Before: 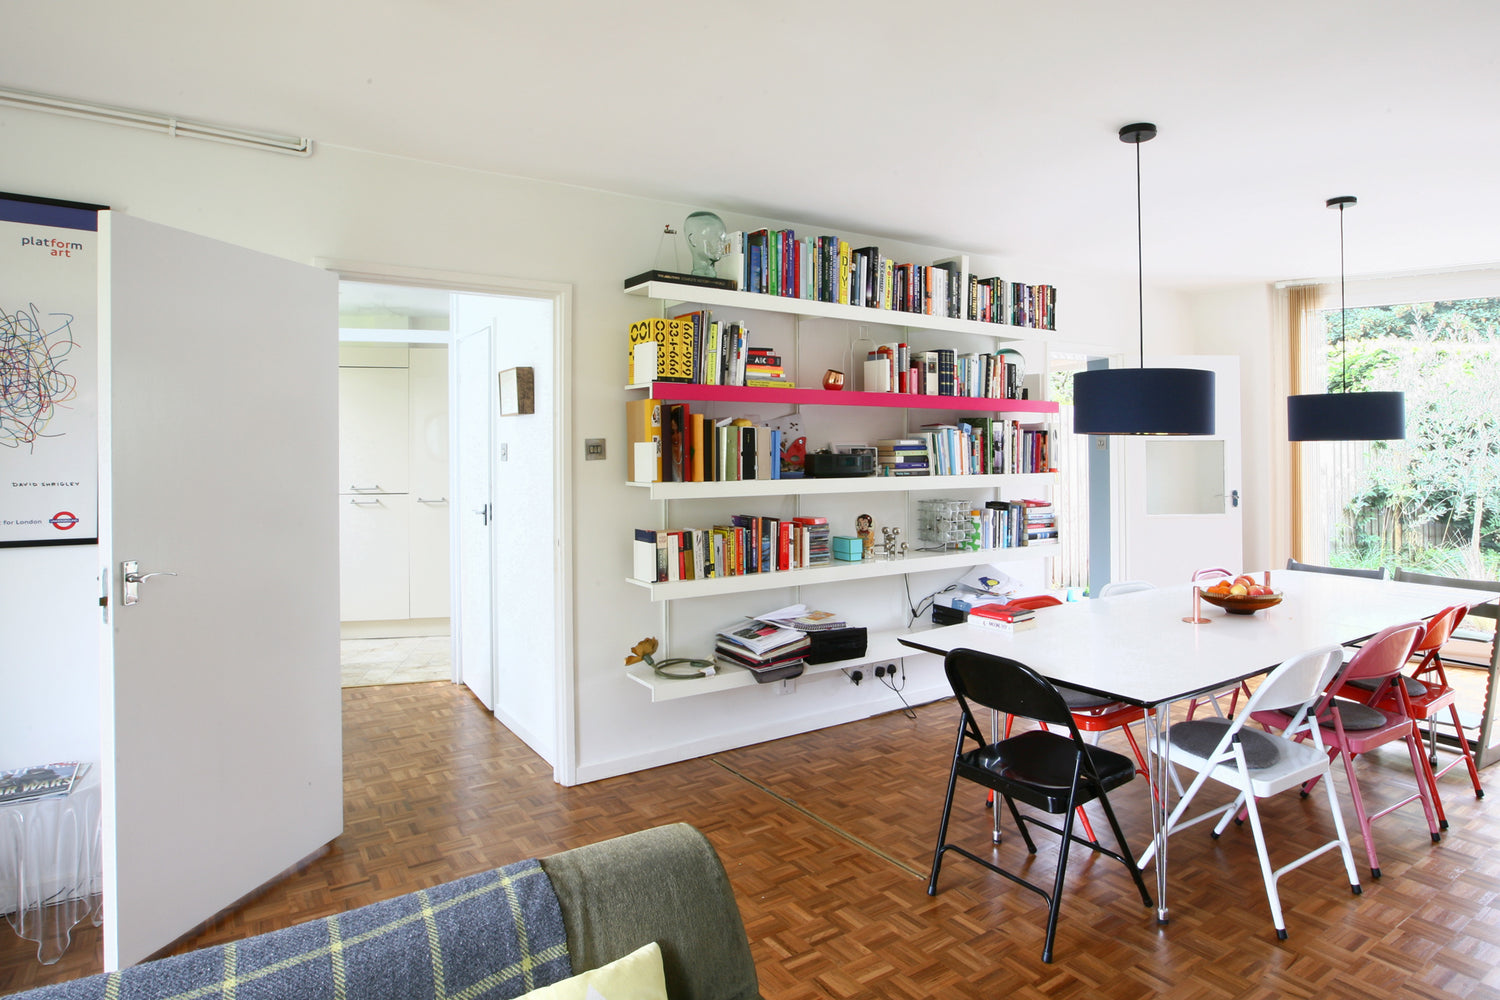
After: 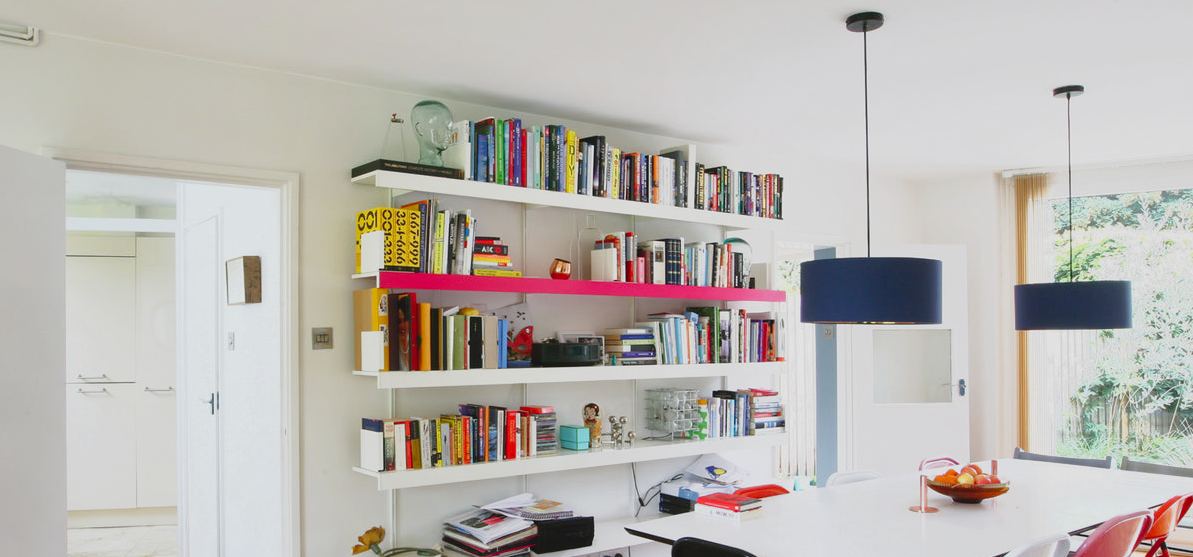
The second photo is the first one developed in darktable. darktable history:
tone curve: curves: ch0 [(0, 0.029) (0.099, 0.082) (0.264, 0.253) (0.447, 0.481) (0.678, 0.721) (0.828, 0.857) (0.992, 0.94)]; ch1 [(0, 0) (0.311, 0.266) (0.411, 0.374) (0.481, 0.458) (0.501, 0.499) (0.514, 0.512) (0.575, 0.577) (0.643, 0.648) (0.682, 0.674) (0.802, 0.812) (1, 1)]; ch2 [(0, 0) (0.259, 0.207) (0.323, 0.311) (0.376, 0.353) (0.463, 0.456) (0.498, 0.498) (0.524, 0.512) (0.574, 0.582) (0.648, 0.653) (0.768, 0.728) (1, 1)], preserve colors none
crop: left 18.241%, top 11.124%, right 2.183%, bottom 33.103%
shadows and highlights: on, module defaults
